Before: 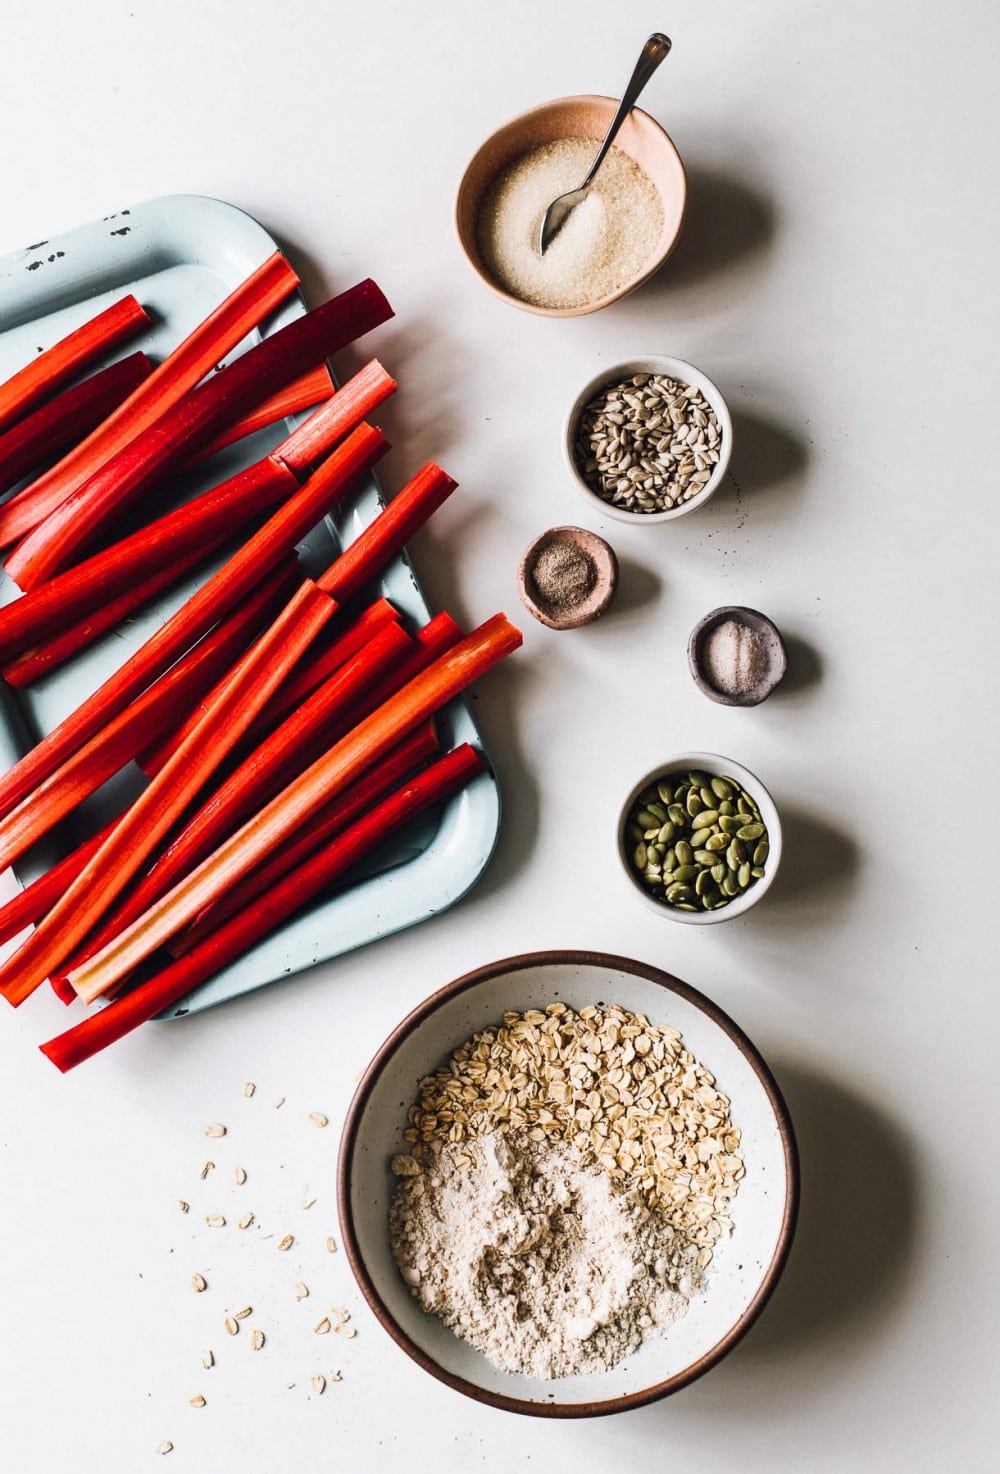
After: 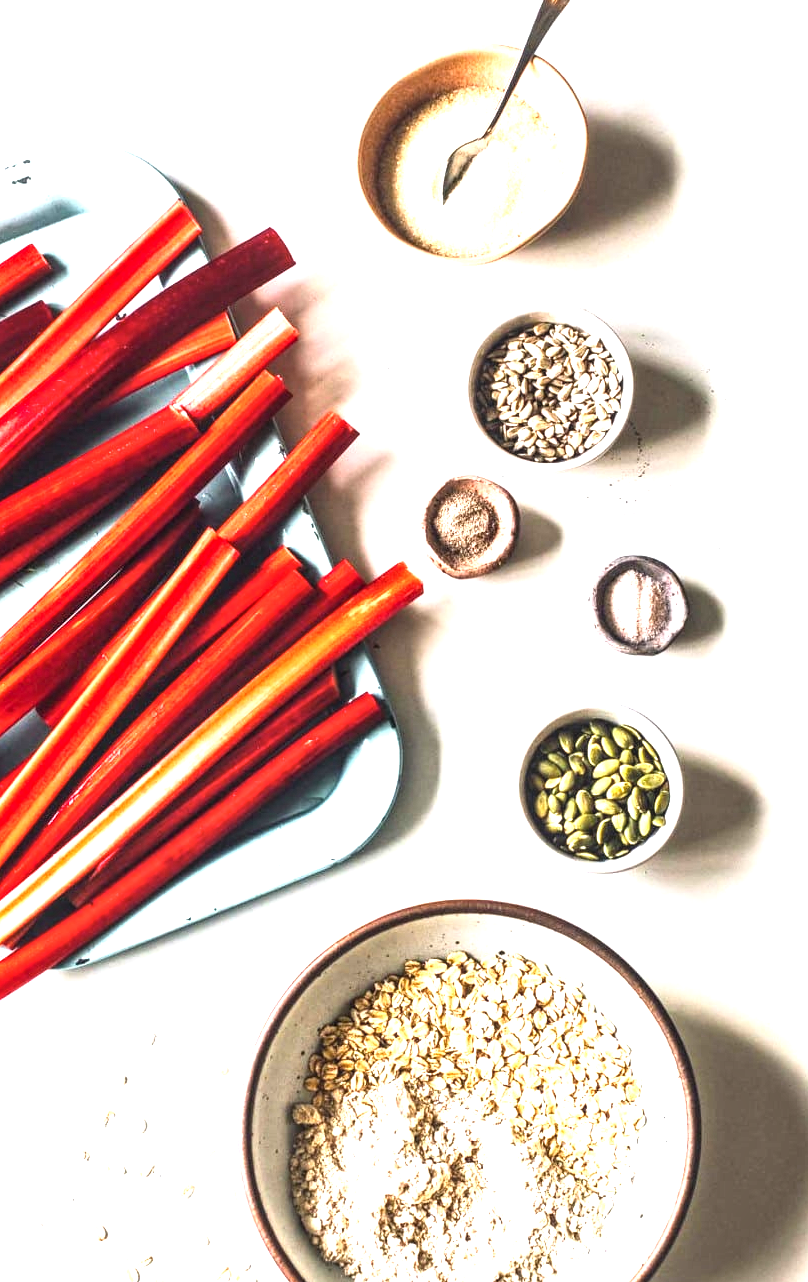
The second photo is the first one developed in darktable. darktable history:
exposure: black level correction 0, exposure 1.625 EV, compensate exposure bias true, compensate highlight preservation false
crop: left 9.929%, top 3.475%, right 9.188%, bottom 9.529%
color balance rgb: perceptual saturation grading › global saturation 3.7%, global vibrance 5.56%, contrast 3.24%
local contrast: on, module defaults
rgb curve: curves: ch0 [(0, 0) (0.078, 0.051) (0.929, 0.956) (1, 1)], compensate middle gray true
